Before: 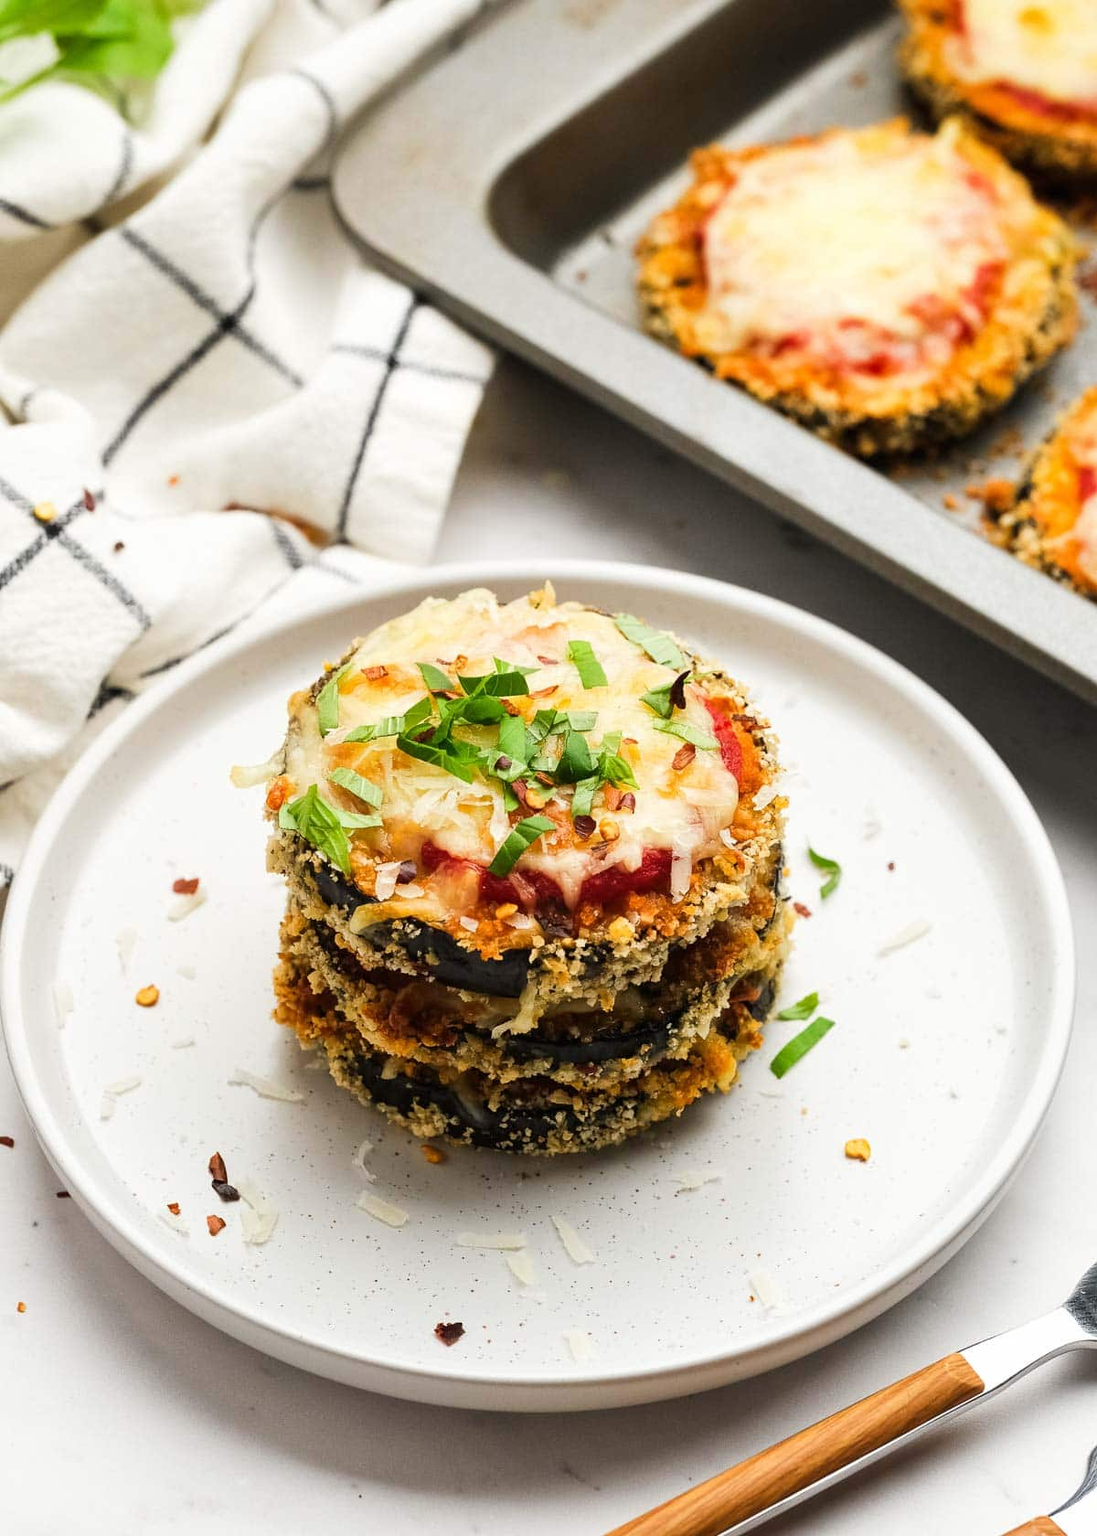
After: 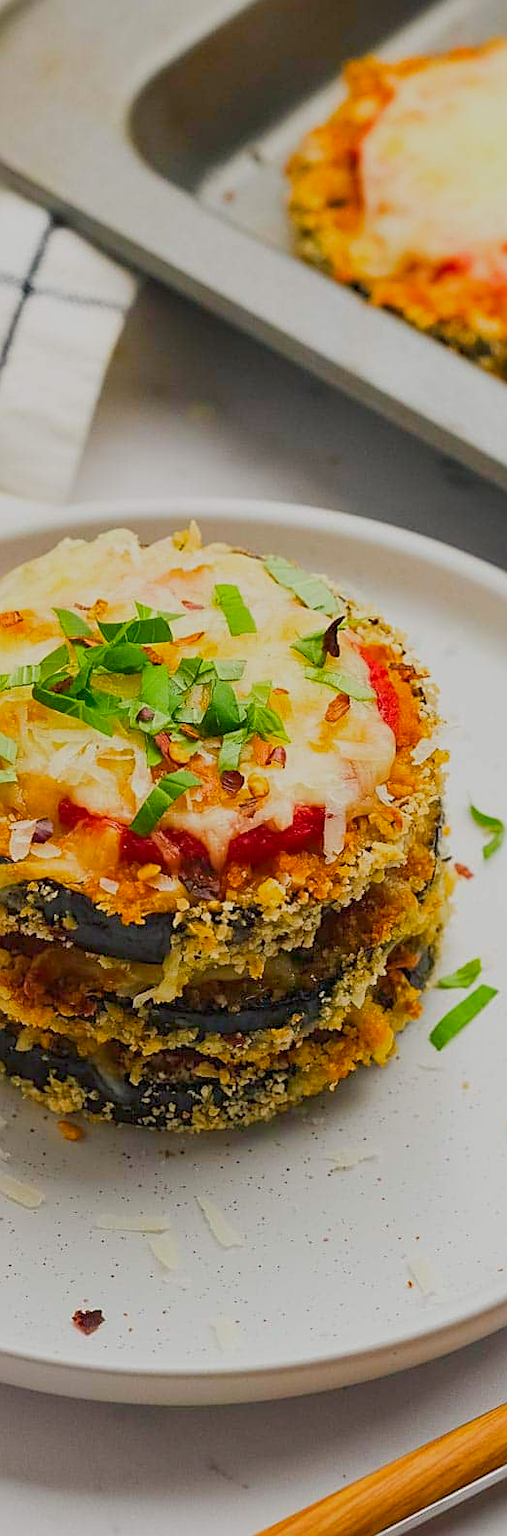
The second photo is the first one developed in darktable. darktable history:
base curve: curves: ch0 [(0, 0) (0.472, 0.455) (1, 1)], preserve colors none
crop: left 33.478%, top 6.005%, right 22.952%
sharpen: on, module defaults
color balance rgb: shadows lift › chroma 4.255%, shadows lift › hue 252.58°, power › hue 61.1°, perceptual saturation grading › global saturation 29.95%, contrast -29.605%
